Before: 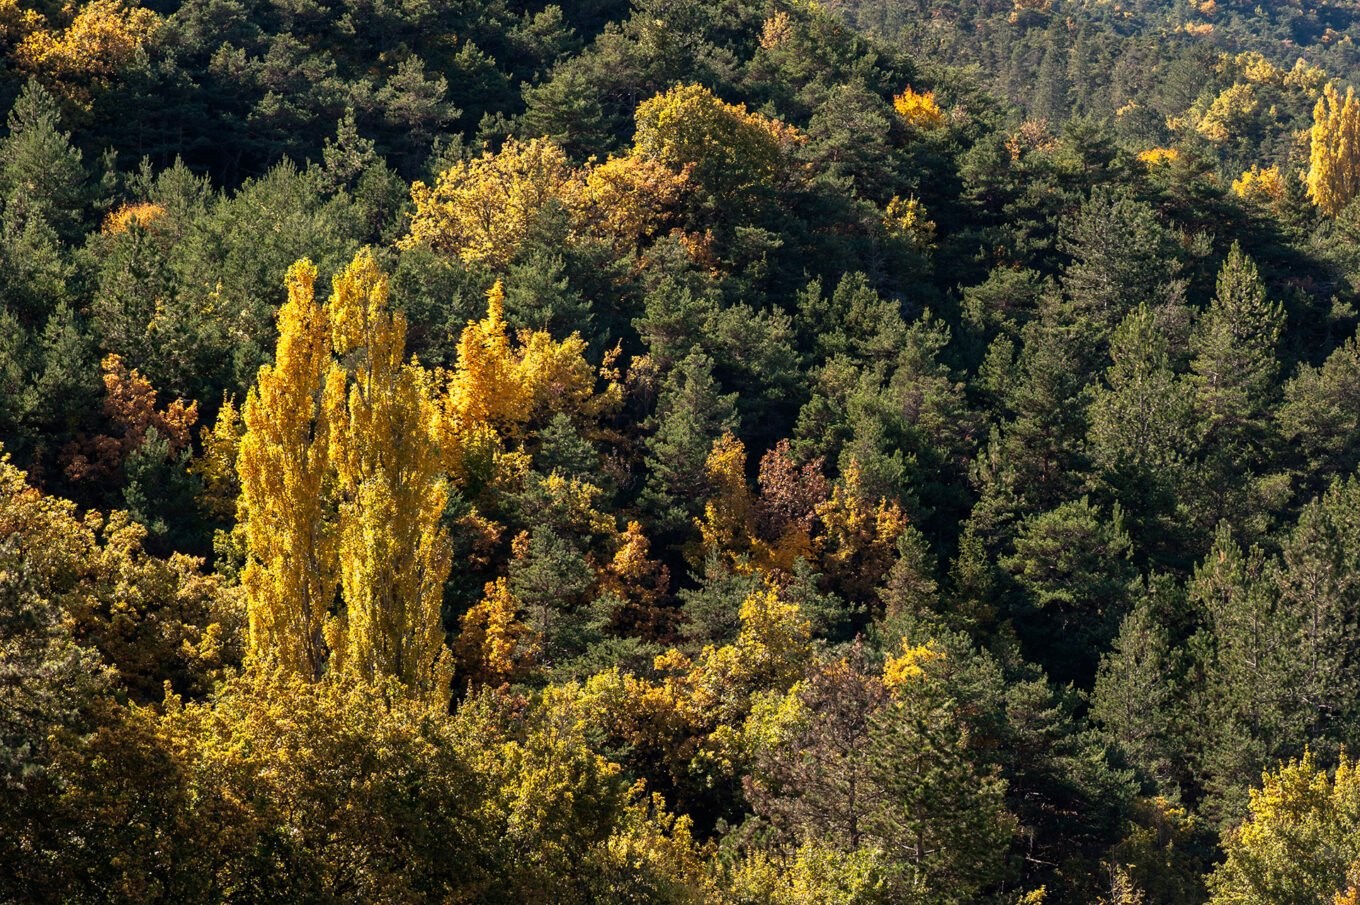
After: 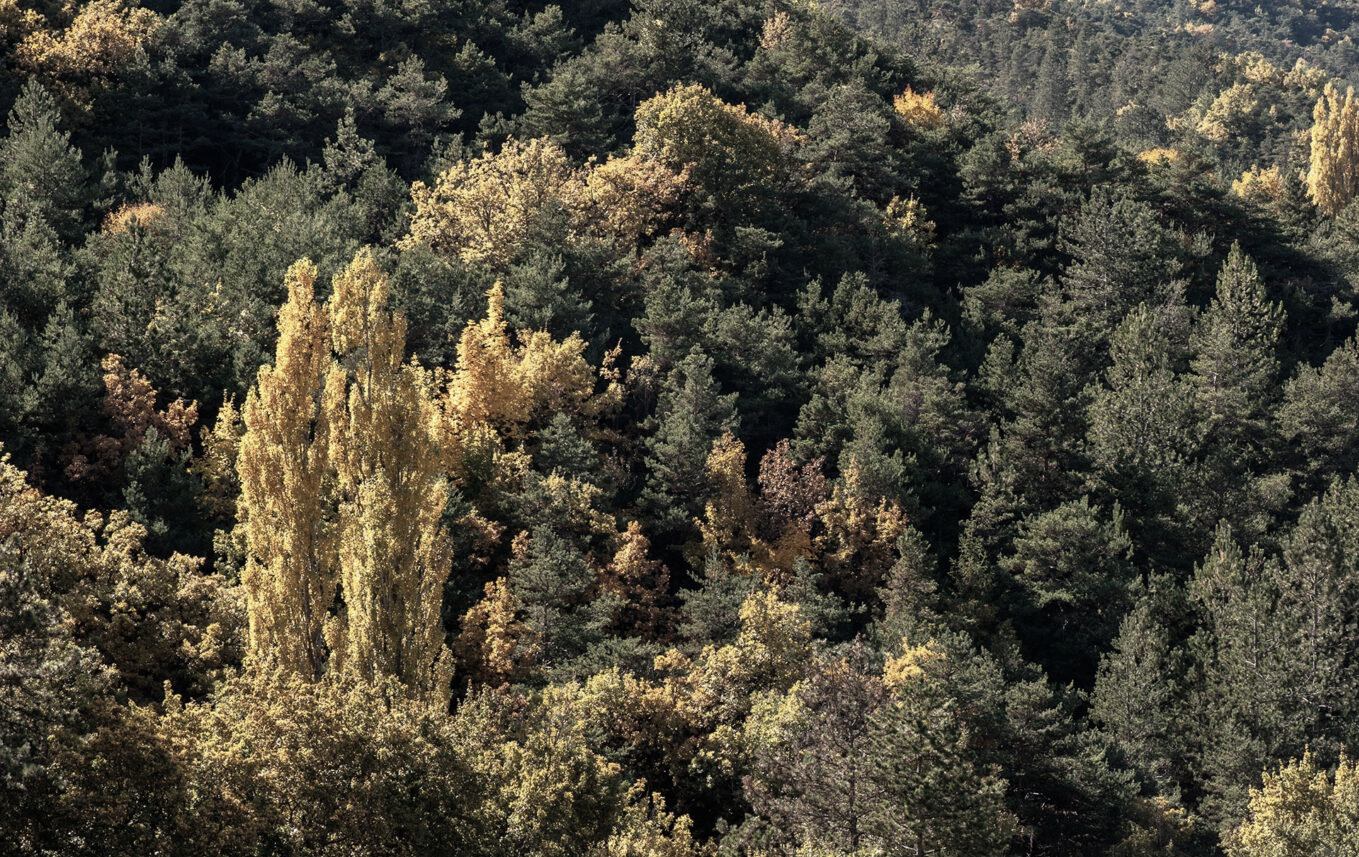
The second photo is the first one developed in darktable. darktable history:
color zones: curves: ch1 [(0, 0.292) (0.001, 0.292) (0.2, 0.264) (0.4, 0.248) (0.6, 0.248) (0.8, 0.264) (0.999, 0.292) (1, 0.292)]
crop and rotate: top 0.013%, bottom 5.184%
